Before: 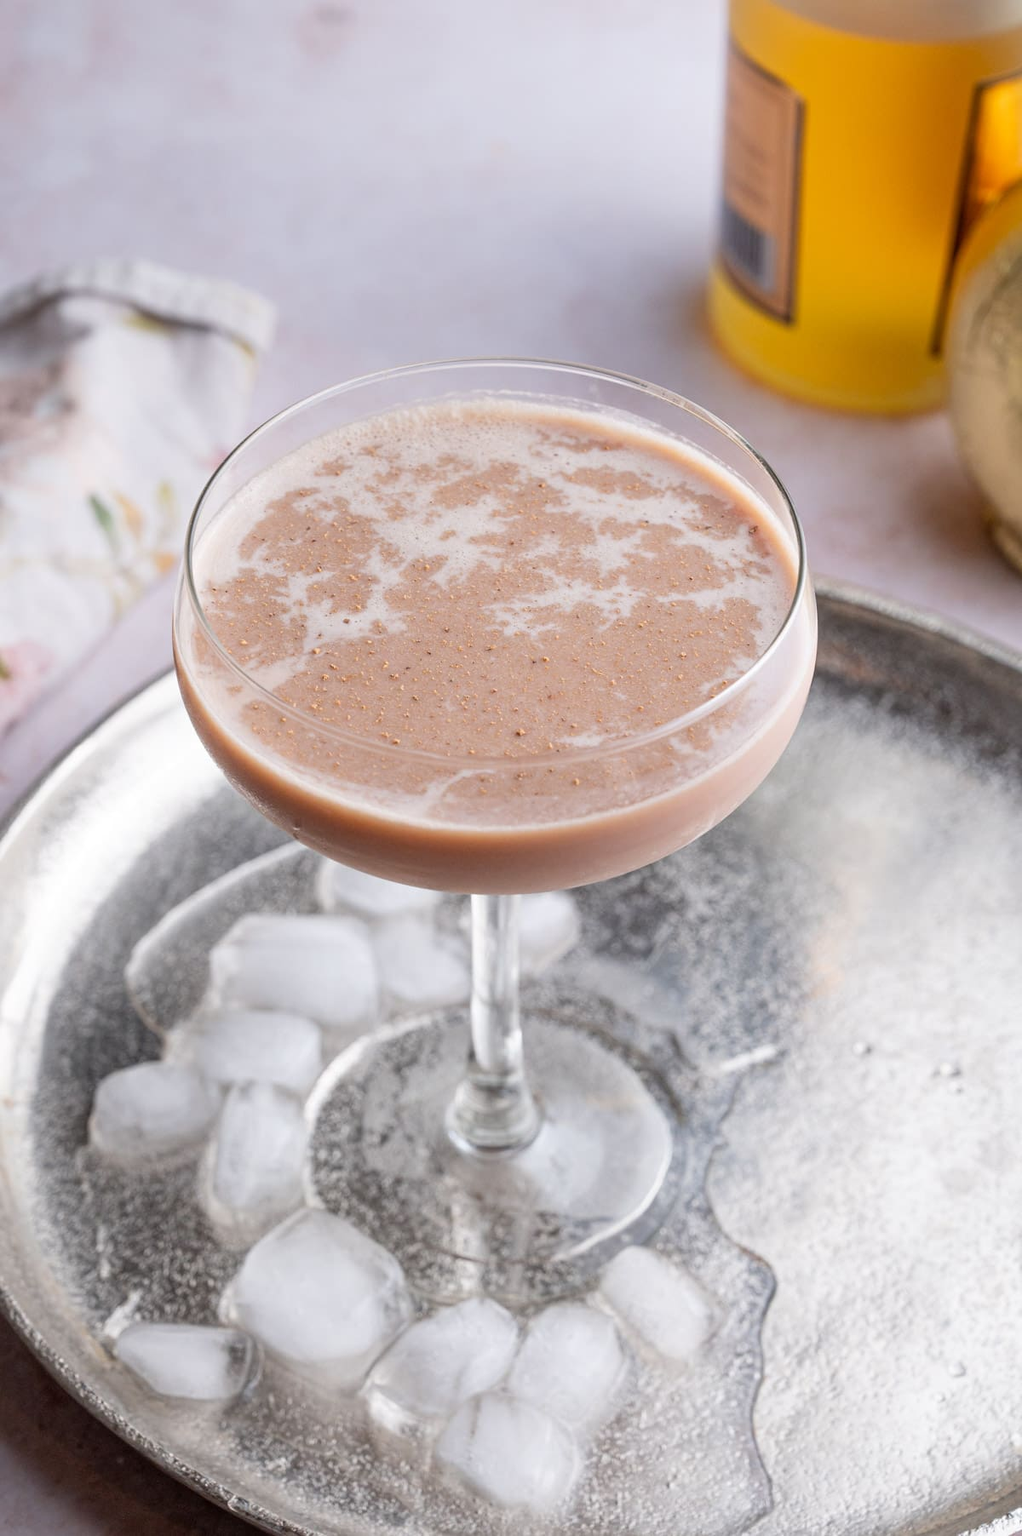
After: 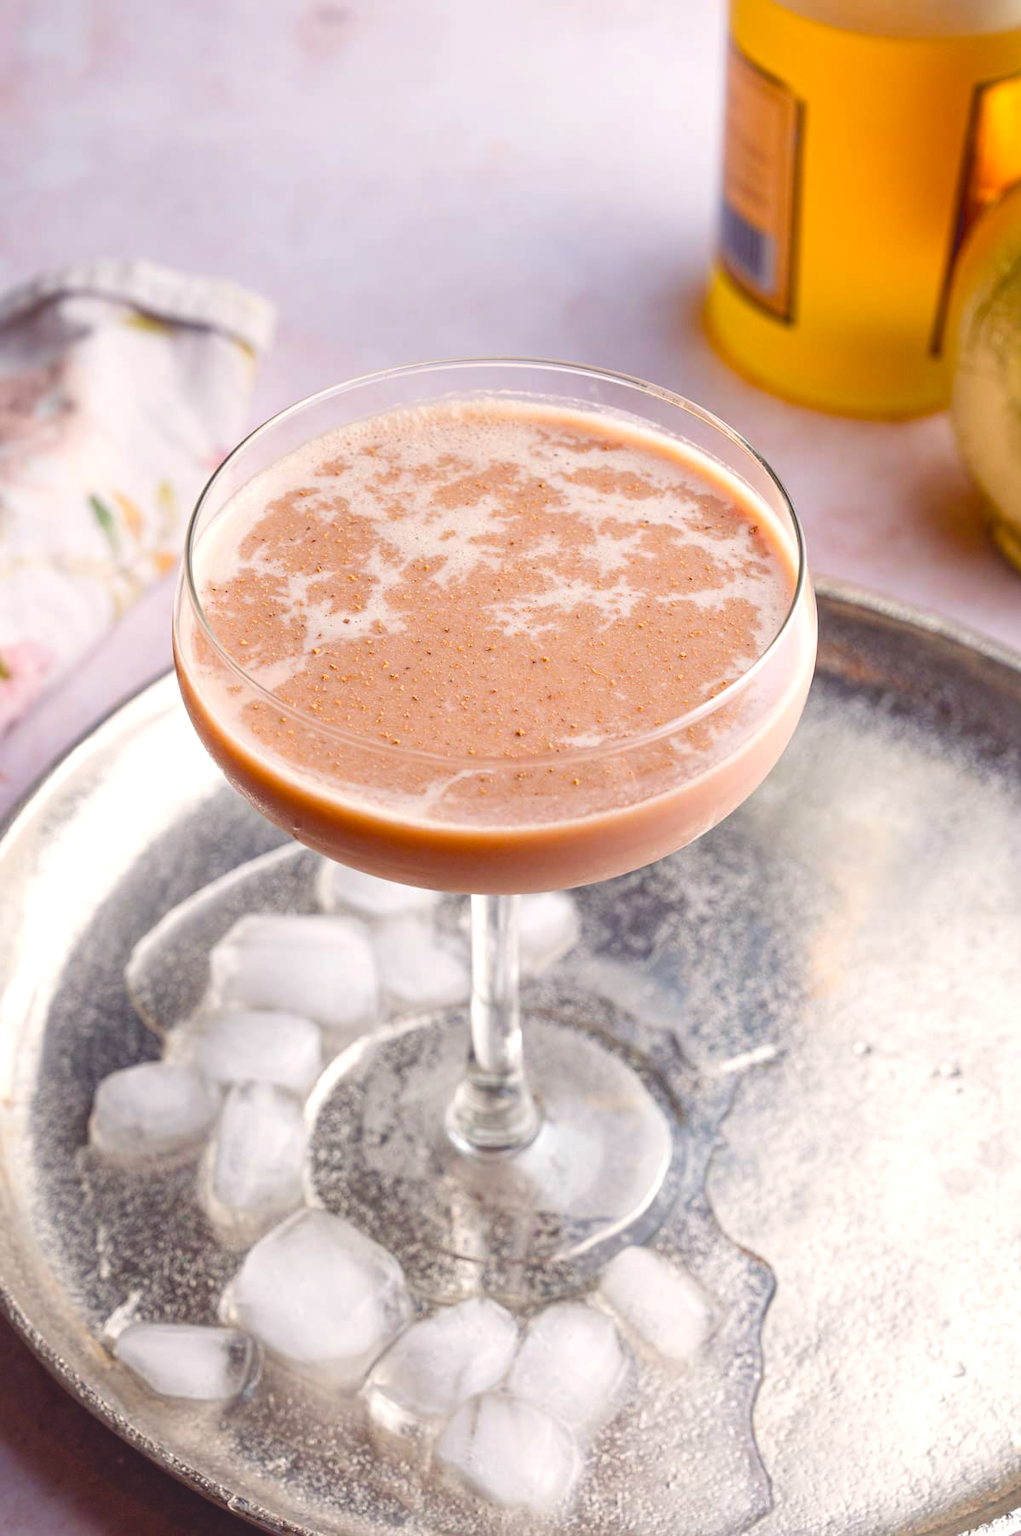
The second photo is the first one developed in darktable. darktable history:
color balance rgb: shadows lift › chroma 3%, shadows lift › hue 280.8°, power › hue 330°, highlights gain › chroma 3%, highlights gain › hue 75.6°, global offset › luminance 1.5%, perceptual saturation grading › global saturation 20%, perceptual saturation grading › highlights -25%, perceptual saturation grading › shadows 50%, global vibrance 30%
color balance: lift [1, 1.001, 0.999, 1.001], gamma [1, 1.004, 1.007, 0.993], gain [1, 0.991, 0.987, 1.013], contrast 7.5%, contrast fulcrum 10%, output saturation 115%
